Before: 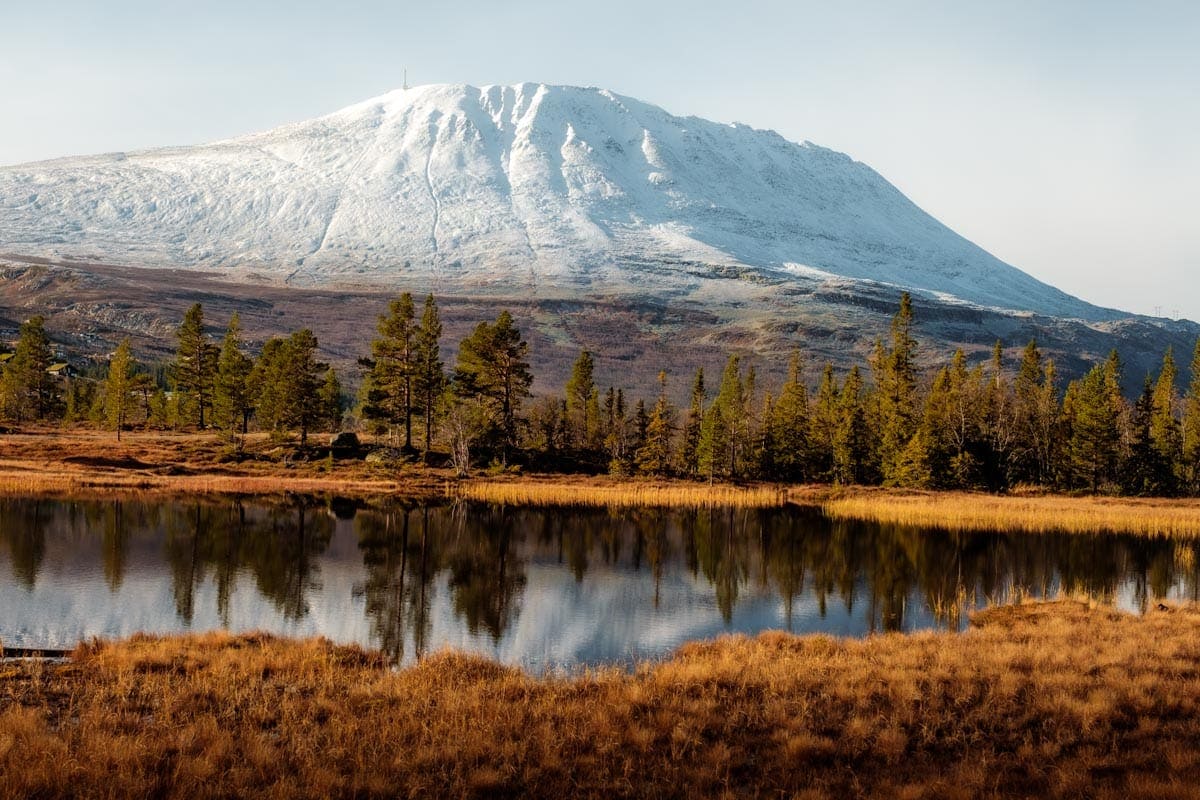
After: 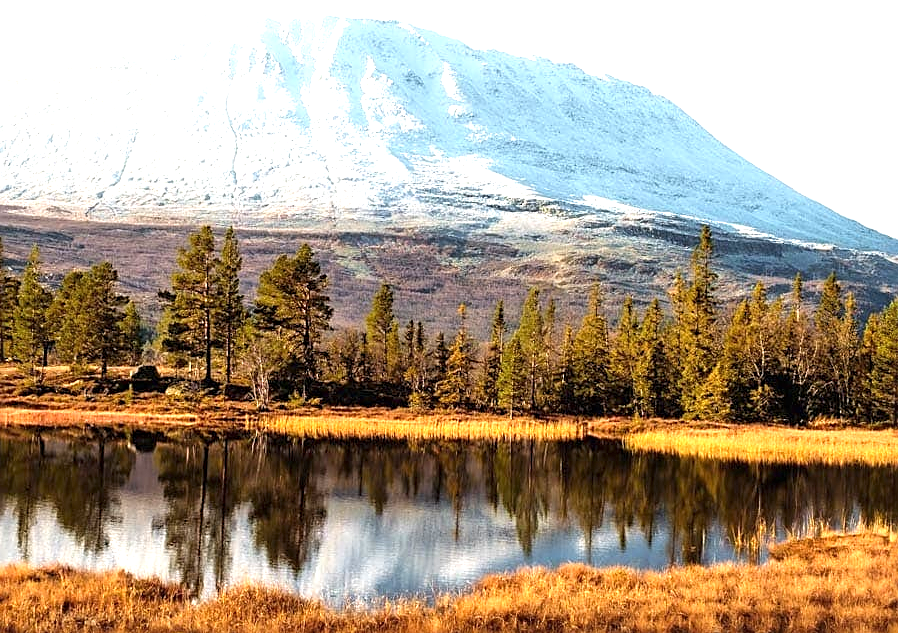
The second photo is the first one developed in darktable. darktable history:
sharpen: on, module defaults
exposure: black level correction 0, exposure 1.2 EV, compensate exposure bias true, compensate highlight preservation false
crop: left 16.731%, top 8.429%, right 8.394%, bottom 12.441%
tone curve: curves: ch1 [(0, 0) (0.214, 0.291) (0.372, 0.44) (0.463, 0.476) (0.498, 0.502) (0.521, 0.531) (1, 1)]; ch2 [(0, 0) (0.456, 0.447) (0.5, 0.5) (0.547, 0.557) (0.592, 0.57) (0.631, 0.602) (1, 1)], preserve colors none
